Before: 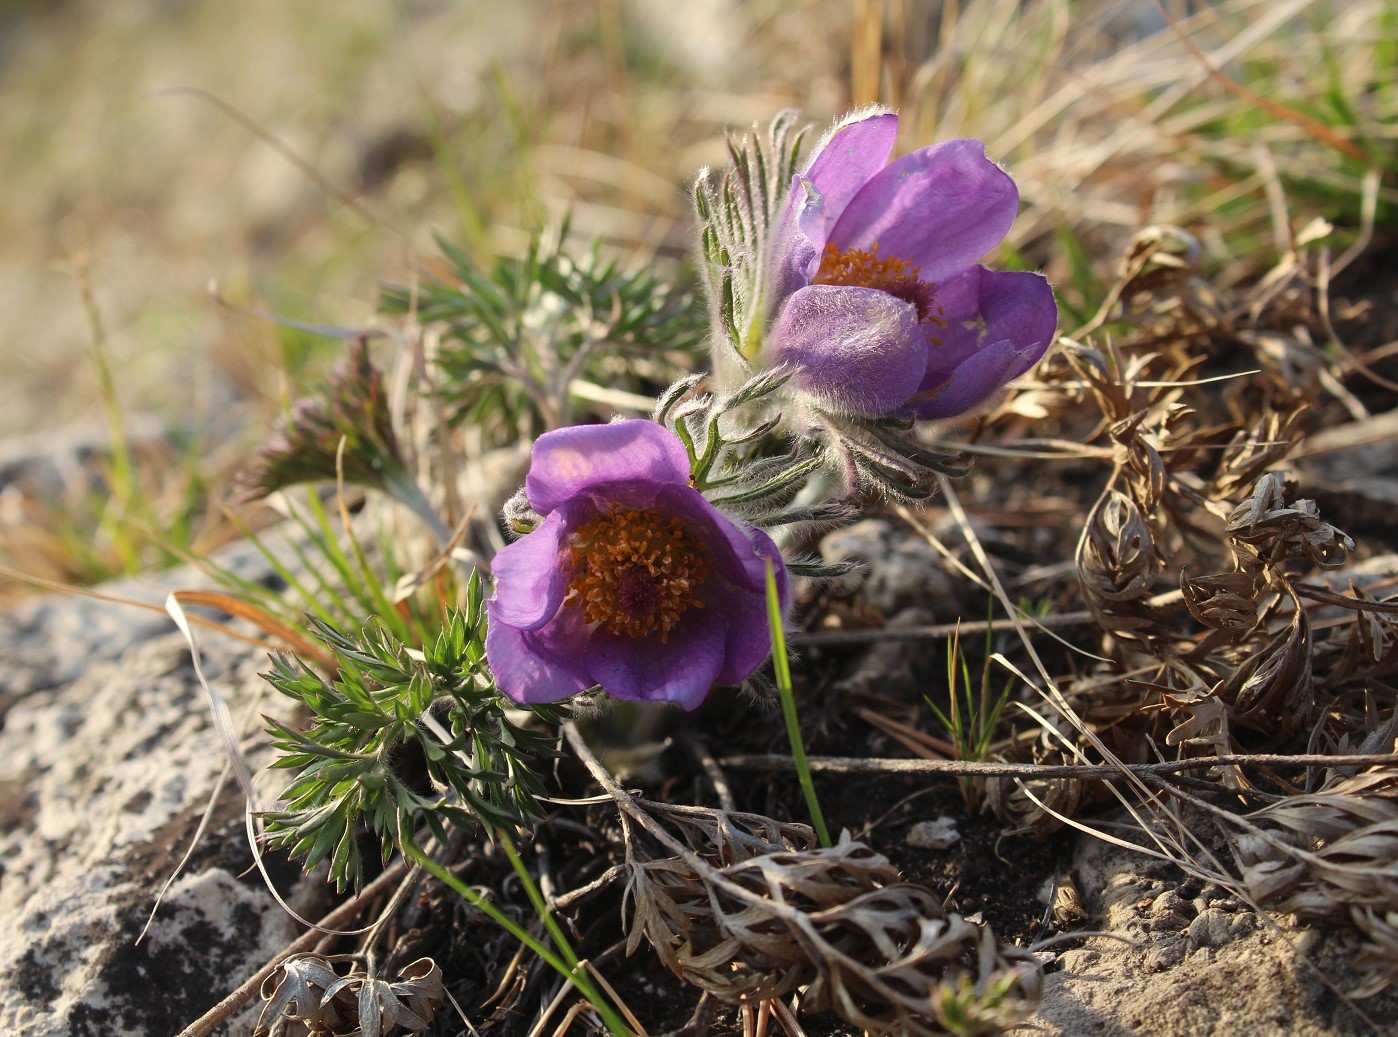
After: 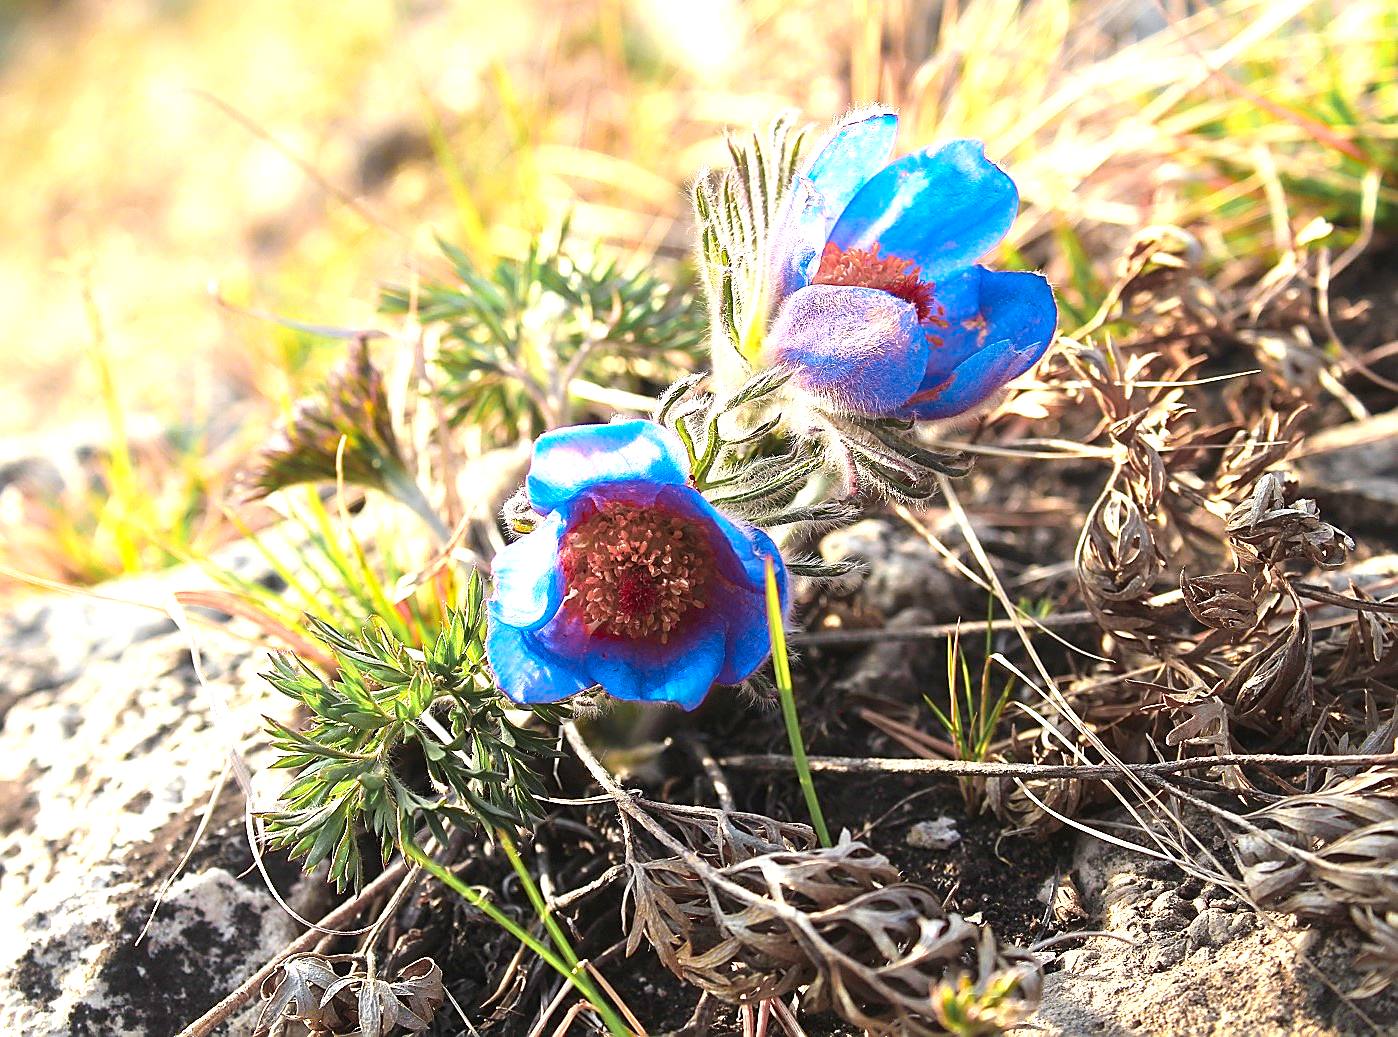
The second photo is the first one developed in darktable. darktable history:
exposure: black level correction 0, exposure 1.2 EV, compensate highlight preservation false
sharpen: radius 1.35, amount 1.258, threshold 0.63
color zones: curves: ch0 [(0.257, 0.558) (0.75, 0.565)]; ch1 [(0.004, 0.857) (0.14, 0.416) (0.257, 0.695) (0.442, 0.032) (0.736, 0.266) (0.891, 0.741)]; ch2 [(0, 0.623) (0.112, 0.436) (0.271, 0.474) (0.516, 0.64) (0.743, 0.286)]
